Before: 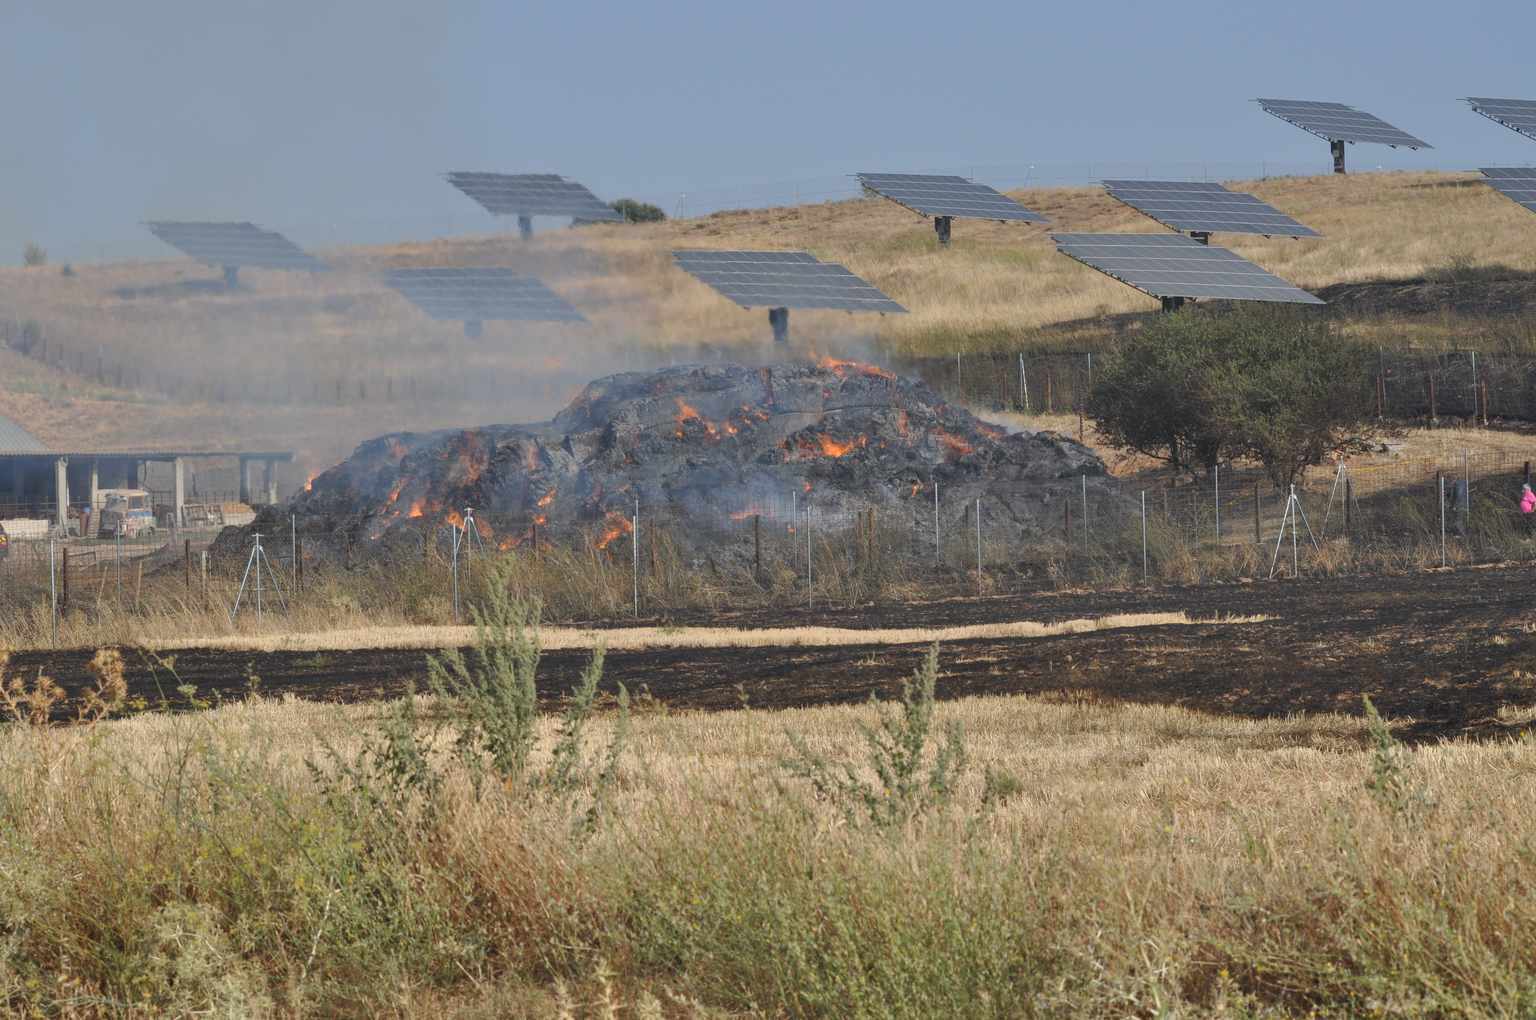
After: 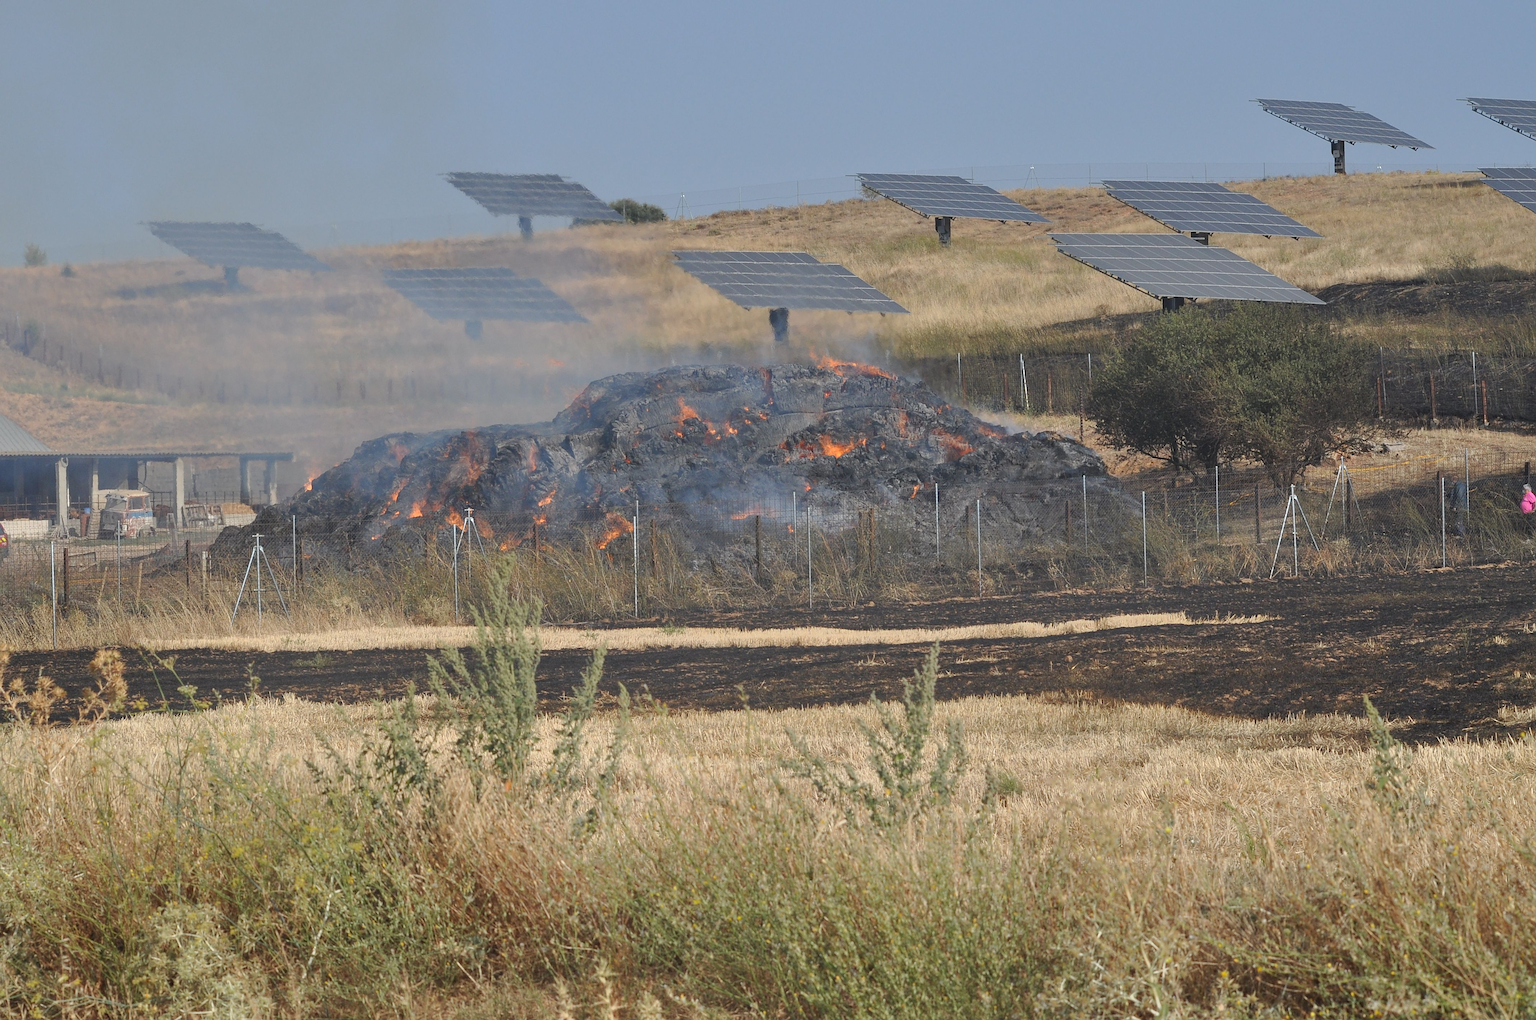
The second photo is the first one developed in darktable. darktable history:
bloom: size 40%
sharpen: on, module defaults
